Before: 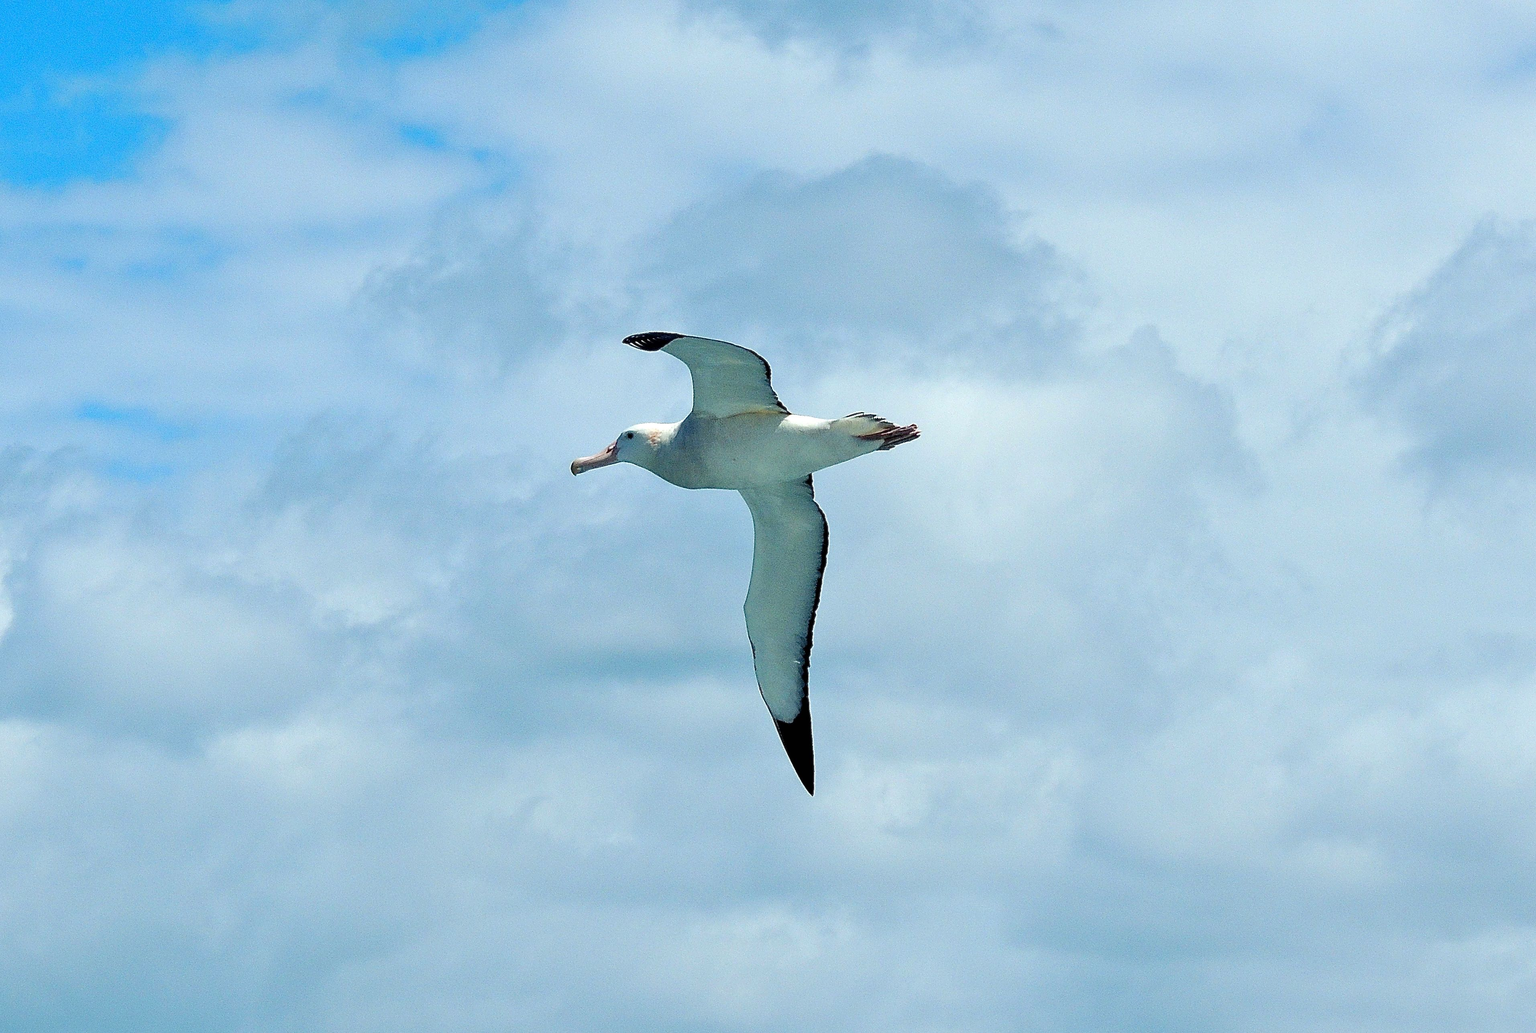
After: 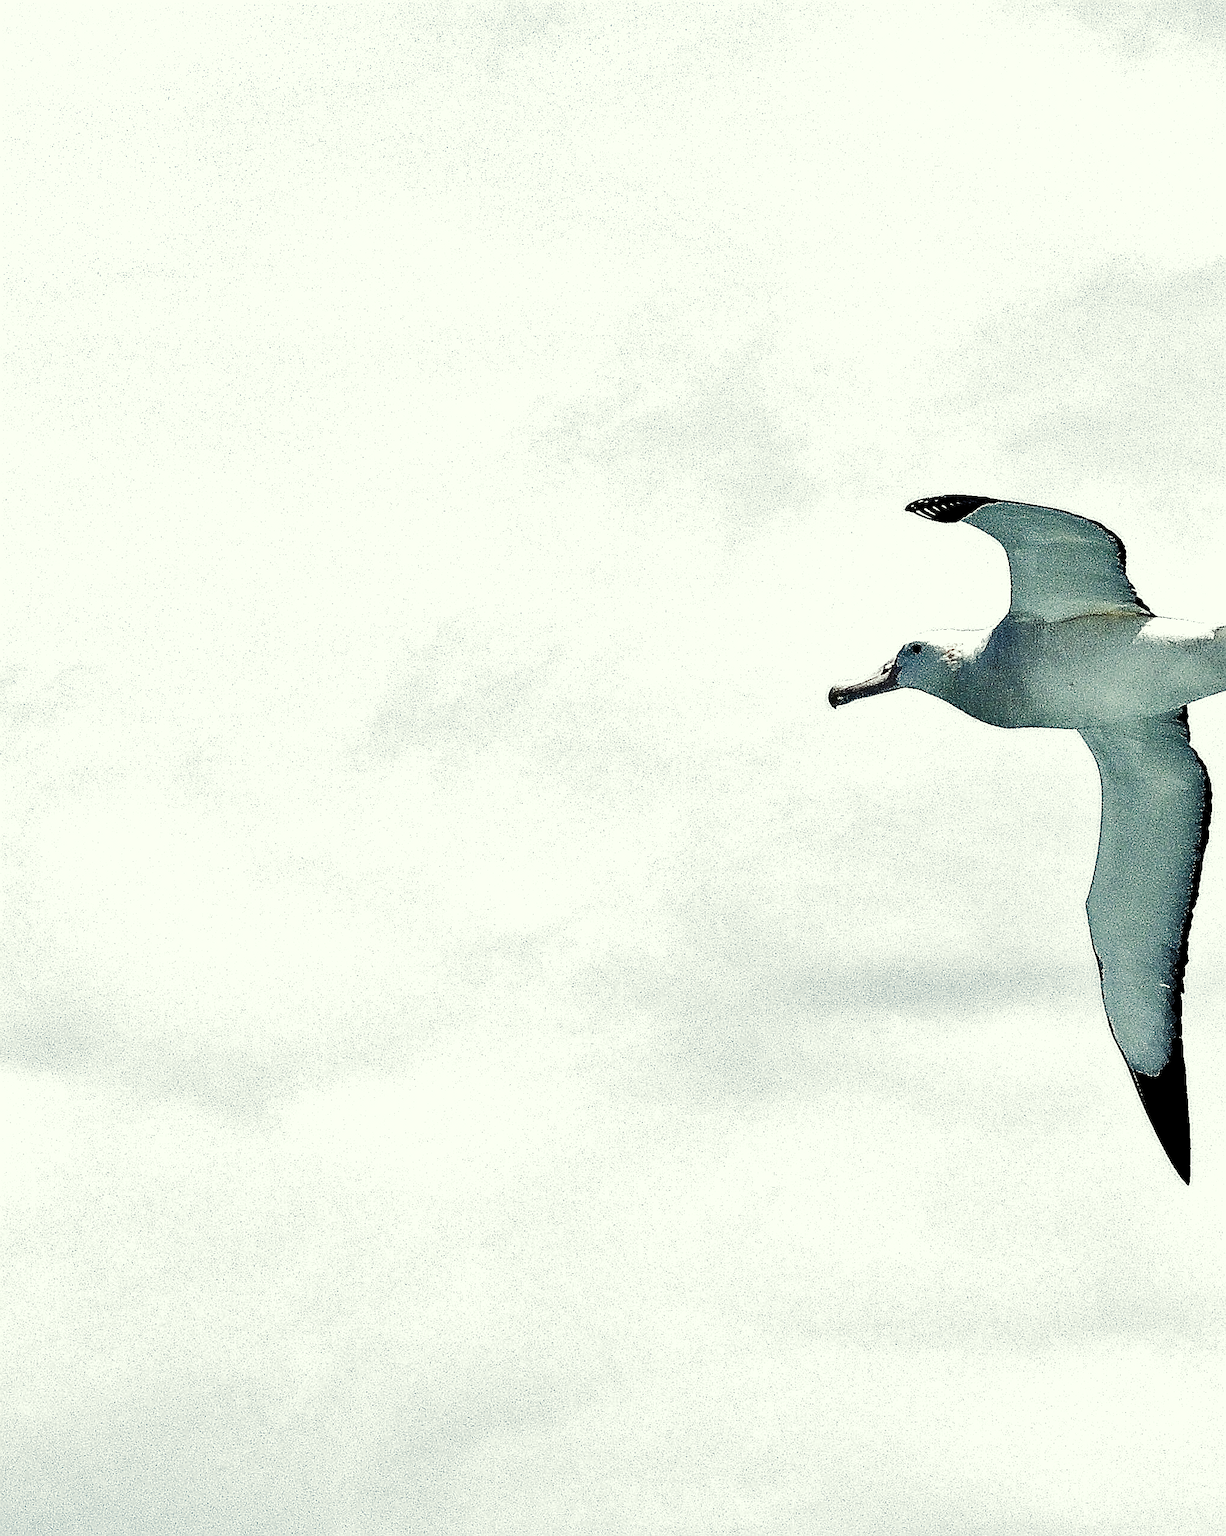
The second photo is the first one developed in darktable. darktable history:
color correction: highlights a* -4.31, highlights b* 6.45
exposure: black level correction 0, exposure 0.597 EV, compensate highlight preservation false
contrast brightness saturation: contrast 0.058, brightness -0.007, saturation -0.249
crop: left 0.982%, right 45.371%, bottom 0.085%
filmic rgb: black relative exposure -3.48 EV, white relative exposure 2.27 EV, hardness 3.41, color science v5 (2021), contrast in shadows safe, contrast in highlights safe
sharpen: radius 1.349, amount 1.25, threshold 0.61
shadows and highlights: soften with gaussian
